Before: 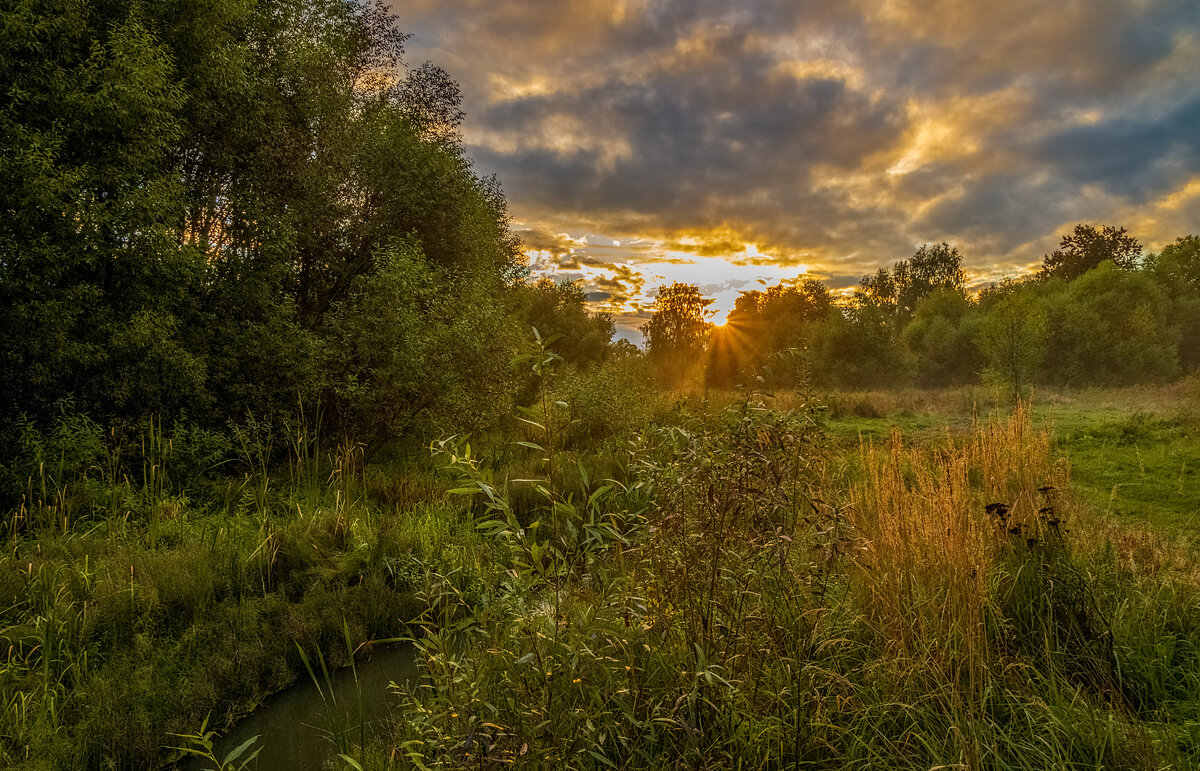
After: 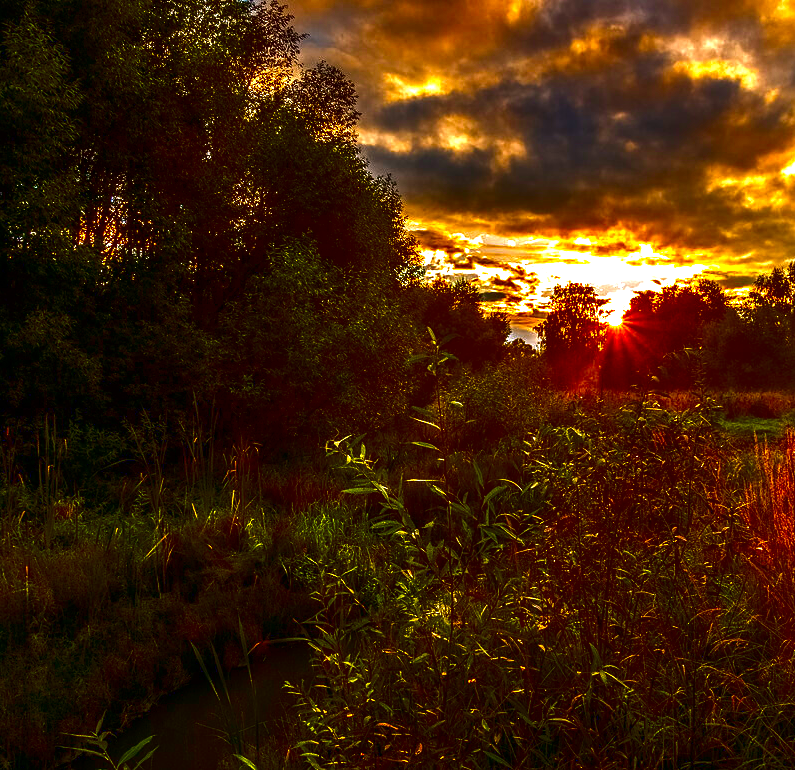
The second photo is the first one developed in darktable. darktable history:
crop and rotate: left 8.833%, right 24.906%
contrast brightness saturation: brightness -0.998, saturation 0.983
color balance rgb: highlights gain › chroma 1.363%, highlights gain › hue 50.16°, perceptual saturation grading › global saturation 0.222%
exposure: exposure 1.214 EV, compensate highlight preservation false
